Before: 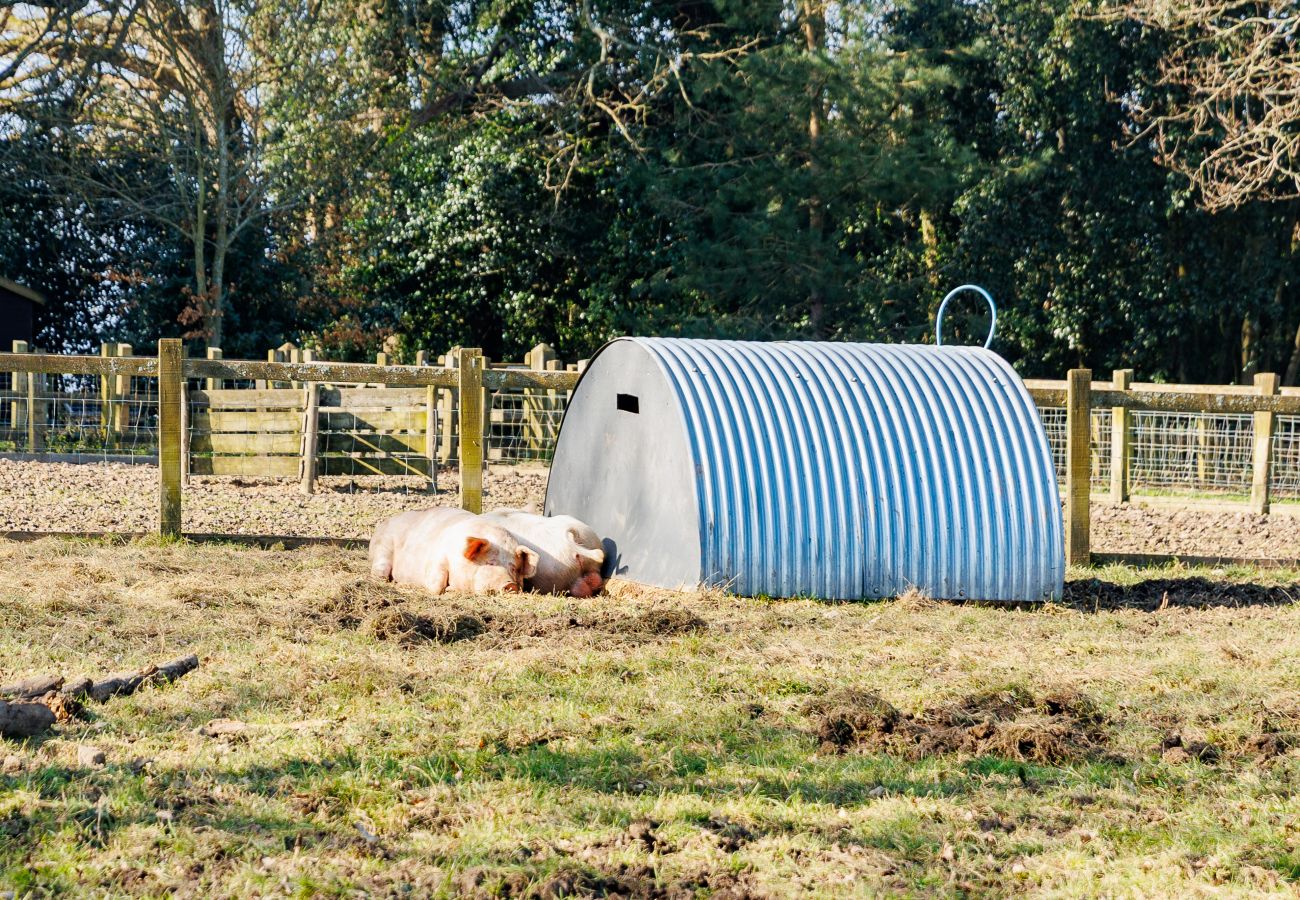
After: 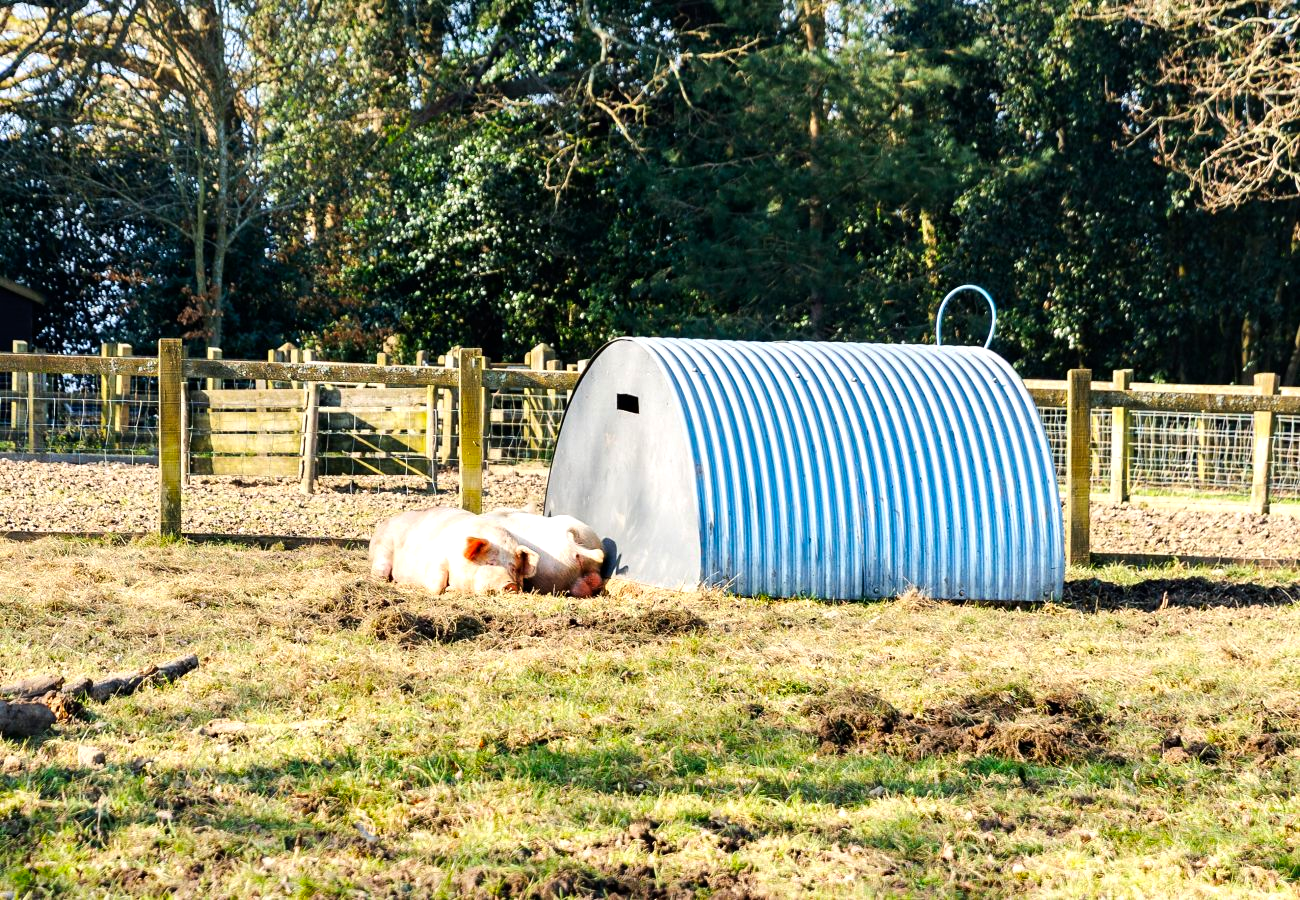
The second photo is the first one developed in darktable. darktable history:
base curve: preserve colors none
tone equalizer: -8 EV -0.417 EV, -7 EV -0.389 EV, -6 EV -0.333 EV, -5 EV -0.222 EV, -3 EV 0.222 EV, -2 EV 0.333 EV, -1 EV 0.389 EV, +0 EV 0.417 EV, edges refinement/feathering 500, mask exposure compensation -1.25 EV, preserve details no
contrast brightness saturation: contrast 0.04, saturation 0.16
